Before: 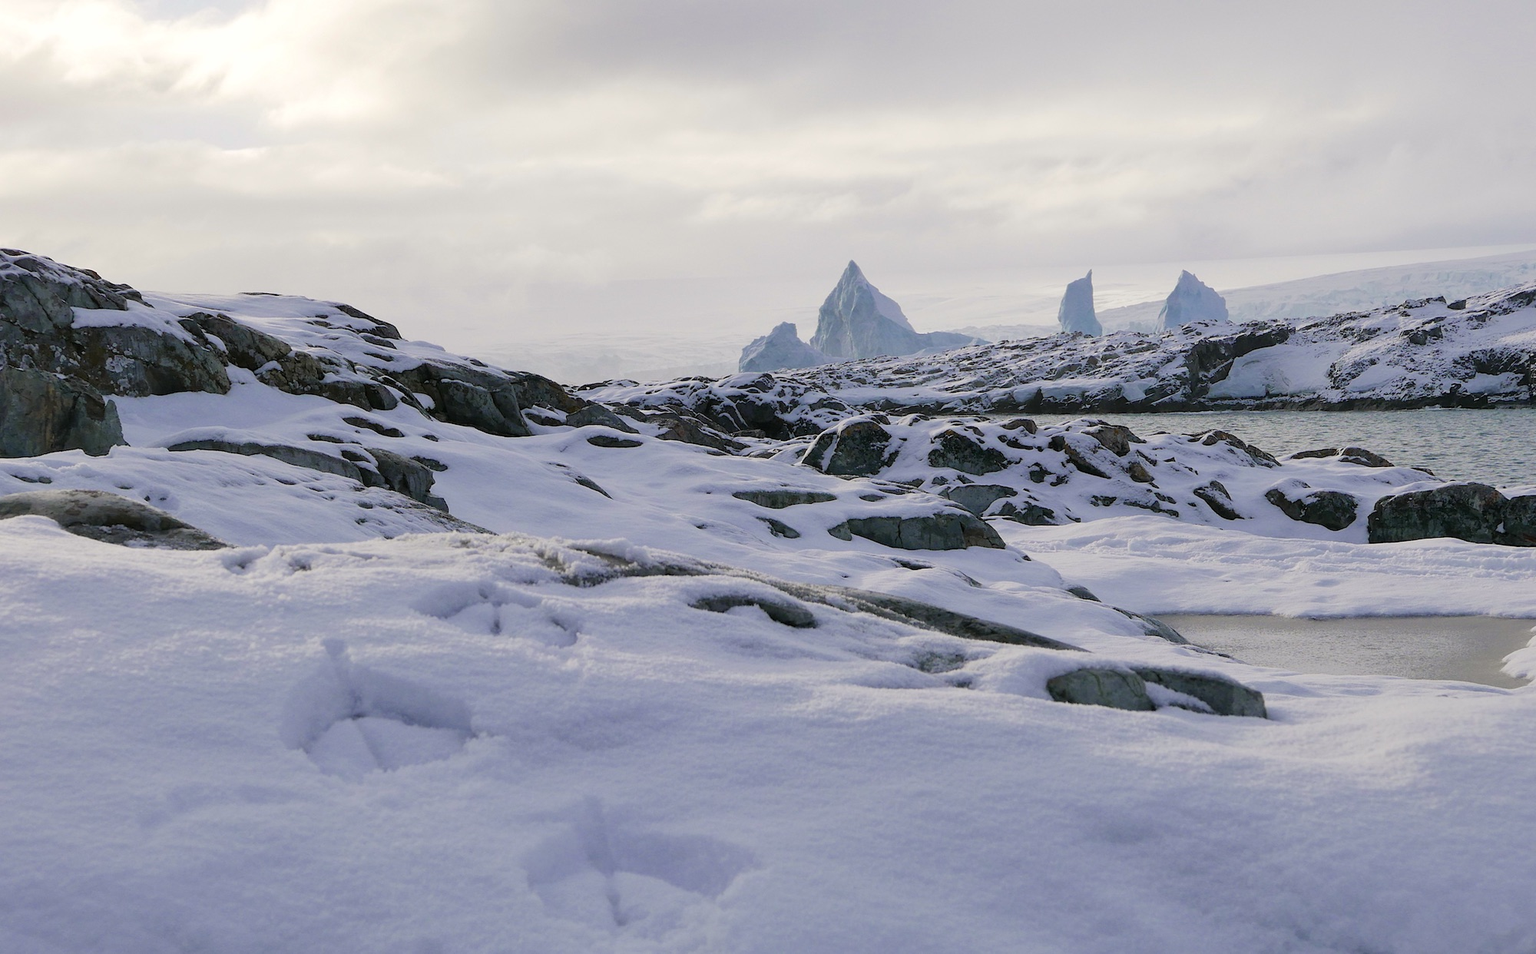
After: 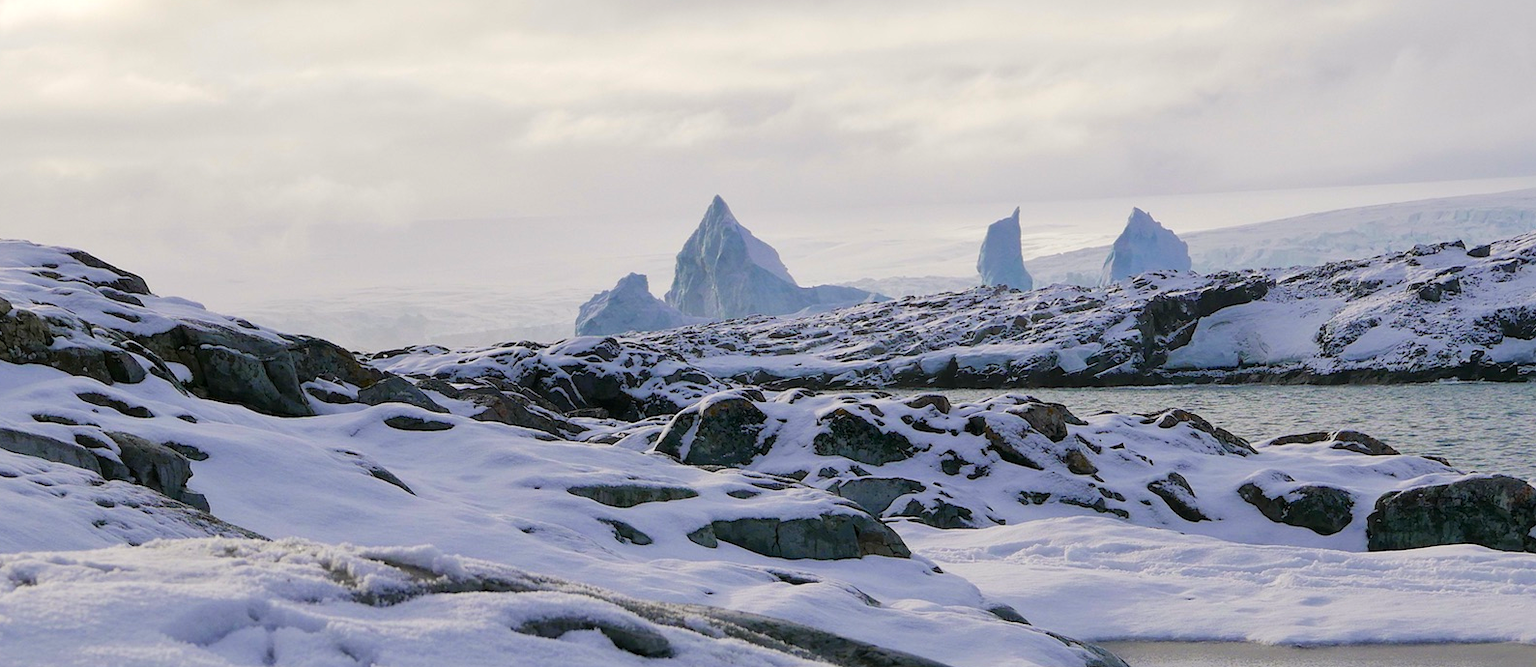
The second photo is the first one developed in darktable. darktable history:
color correction: saturation 1.32
local contrast: mode bilateral grid, contrast 20, coarseness 50, detail 120%, midtone range 0.2
crop: left 18.38%, top 11.092%, right 2.134%, bottom 33.217%
contrast equalizer: y [[0.5 ×6], [0.5 ×6], [0.5, 0.5, 0.501, 0.545, 0.707, 0.863], [0 ×6], [0 ×6]]
